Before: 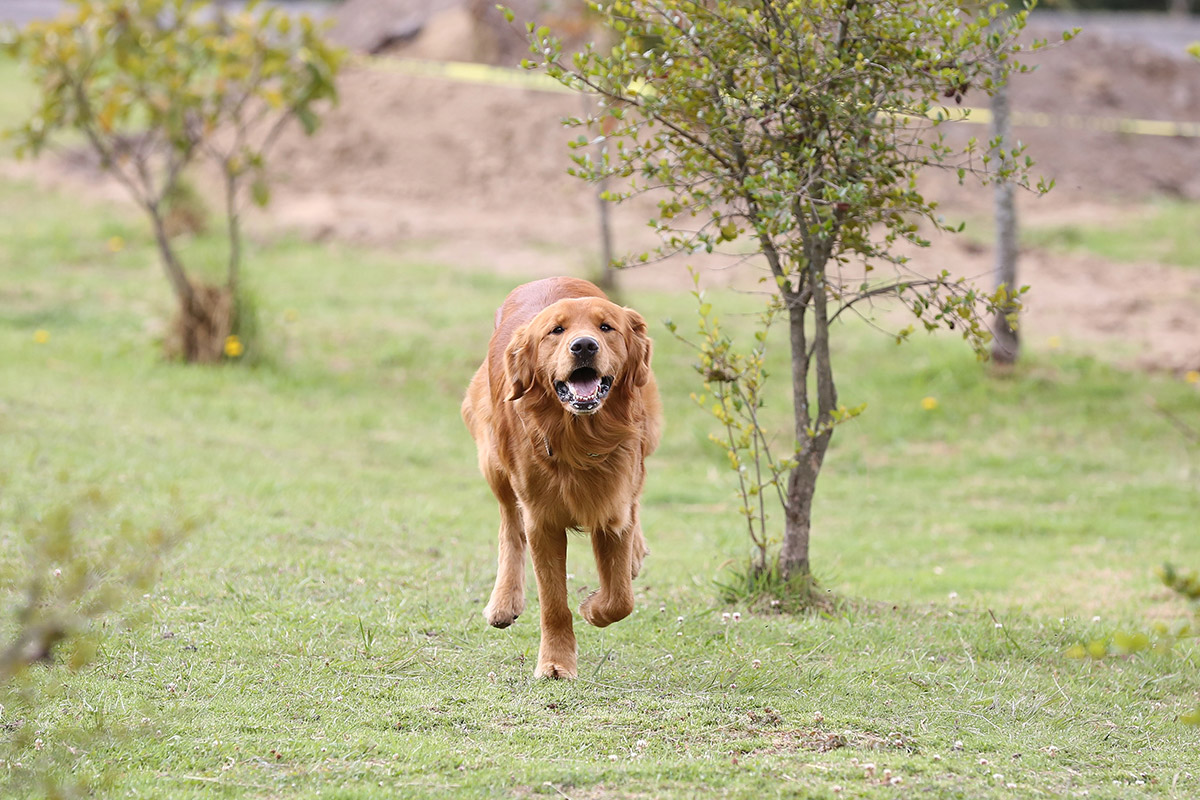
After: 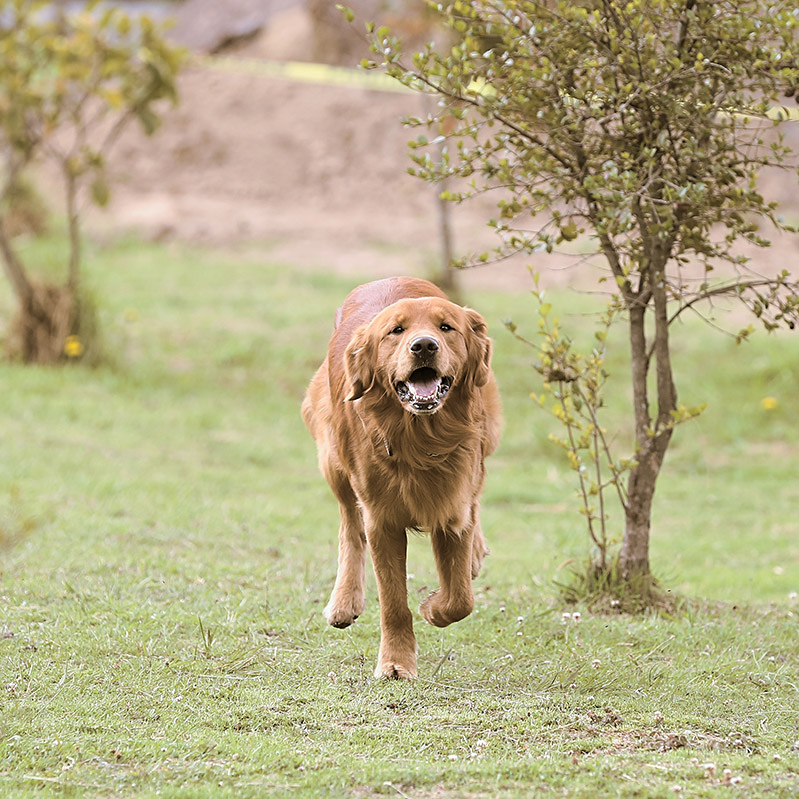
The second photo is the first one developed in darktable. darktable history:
crop and rotate: left 13.342%, right 19.991%
sharpen: amount 0.2
split-toning: shadows › hue 37.98°, highlights › hue 185.58°, balance -55.261
